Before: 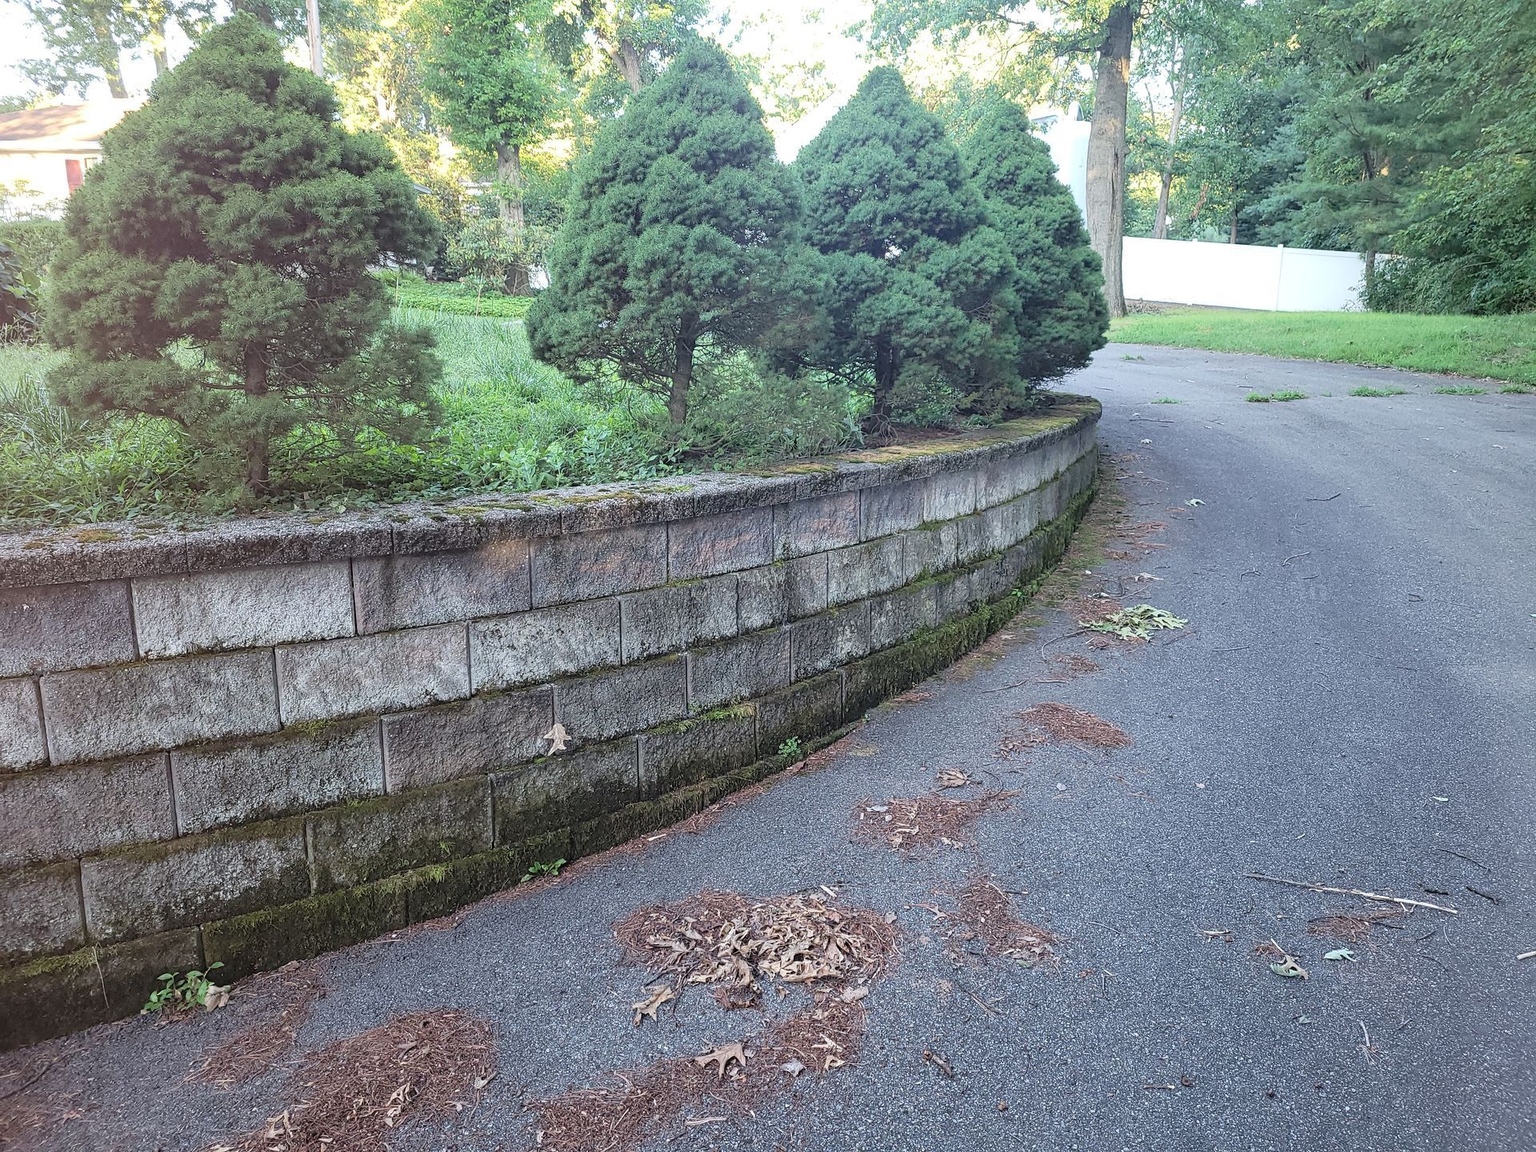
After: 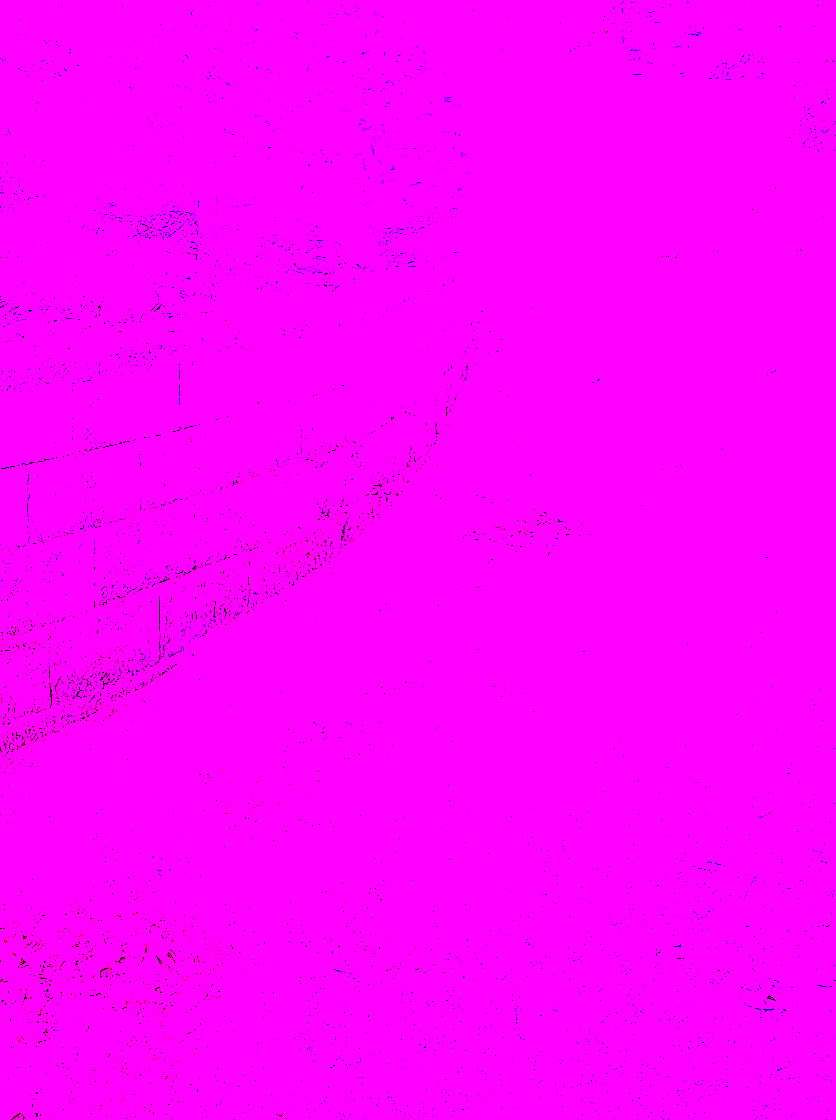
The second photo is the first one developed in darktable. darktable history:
crop: left 45.721%, top 13.393%, right 14.118%, bottom 10.01%
white balance: red 8, blue 8
color balance rgb: linear chroma grading › global chroma 15%, perceptual saturation grading › global saturation 30%
exposure: black level correction 0.011, compensate highlight preservation false
base curve: exposure shift 0, preserve colors none
rotate and perspective: rotation 0.128°, lens shift (vertical) -0.181, lens shift (horizontal) -0.044, shear 0.001, automatic cropping off
contrast brightness saturation: contrast 0.03, brightness -0.04
haze removal: compatibility mode true, adaptive false
